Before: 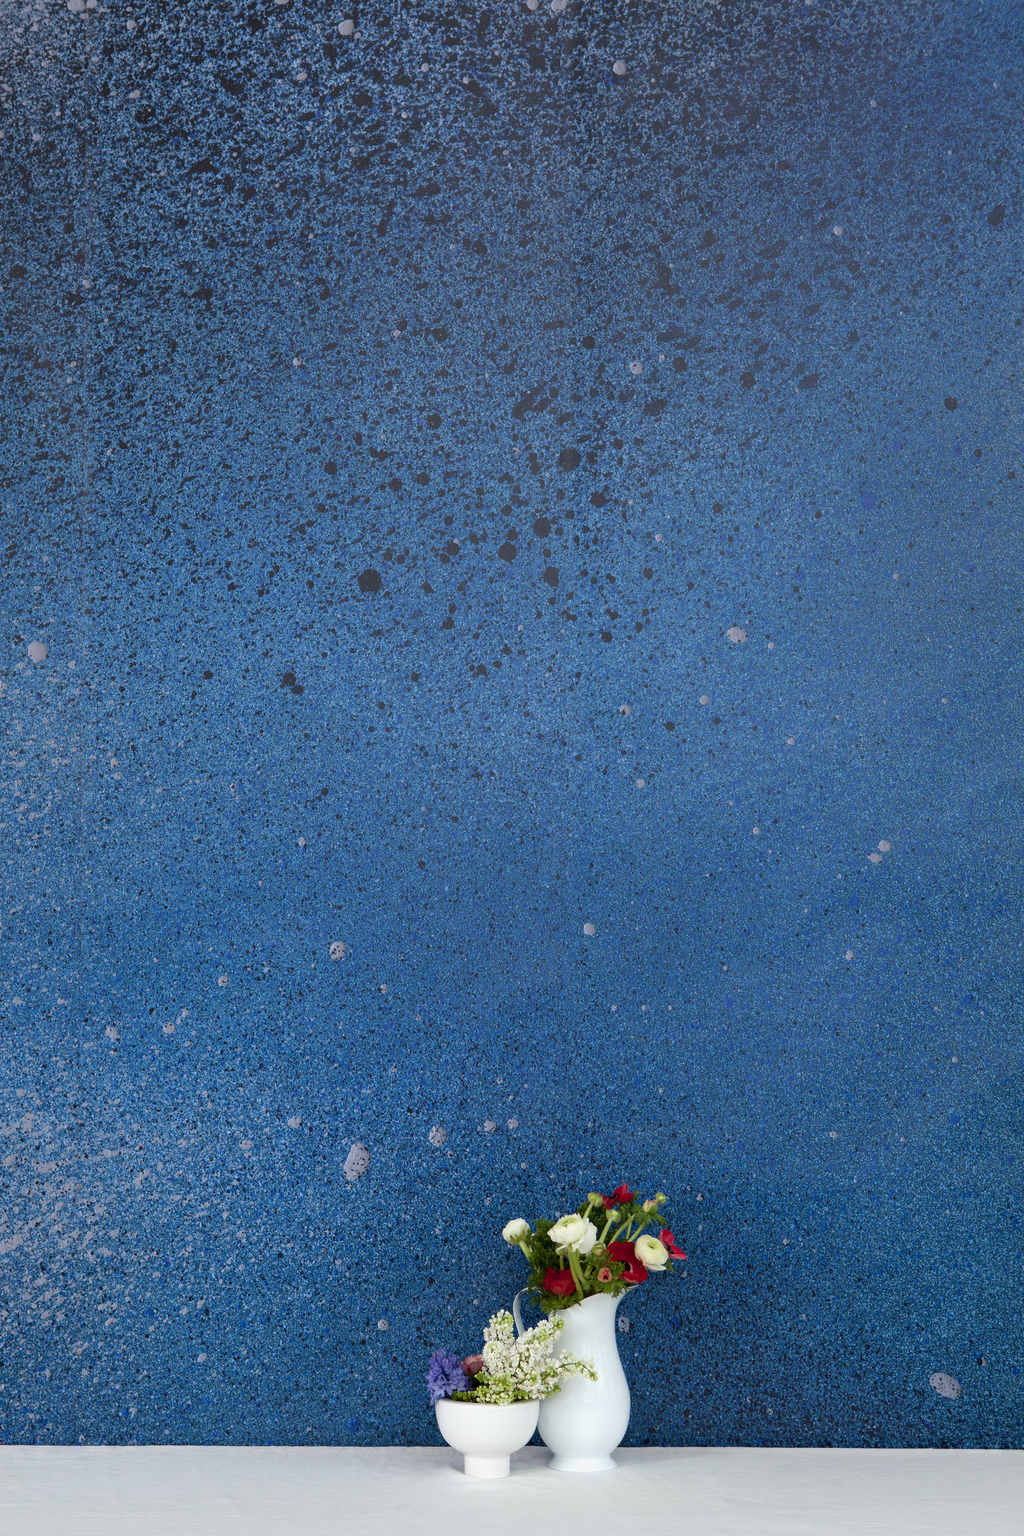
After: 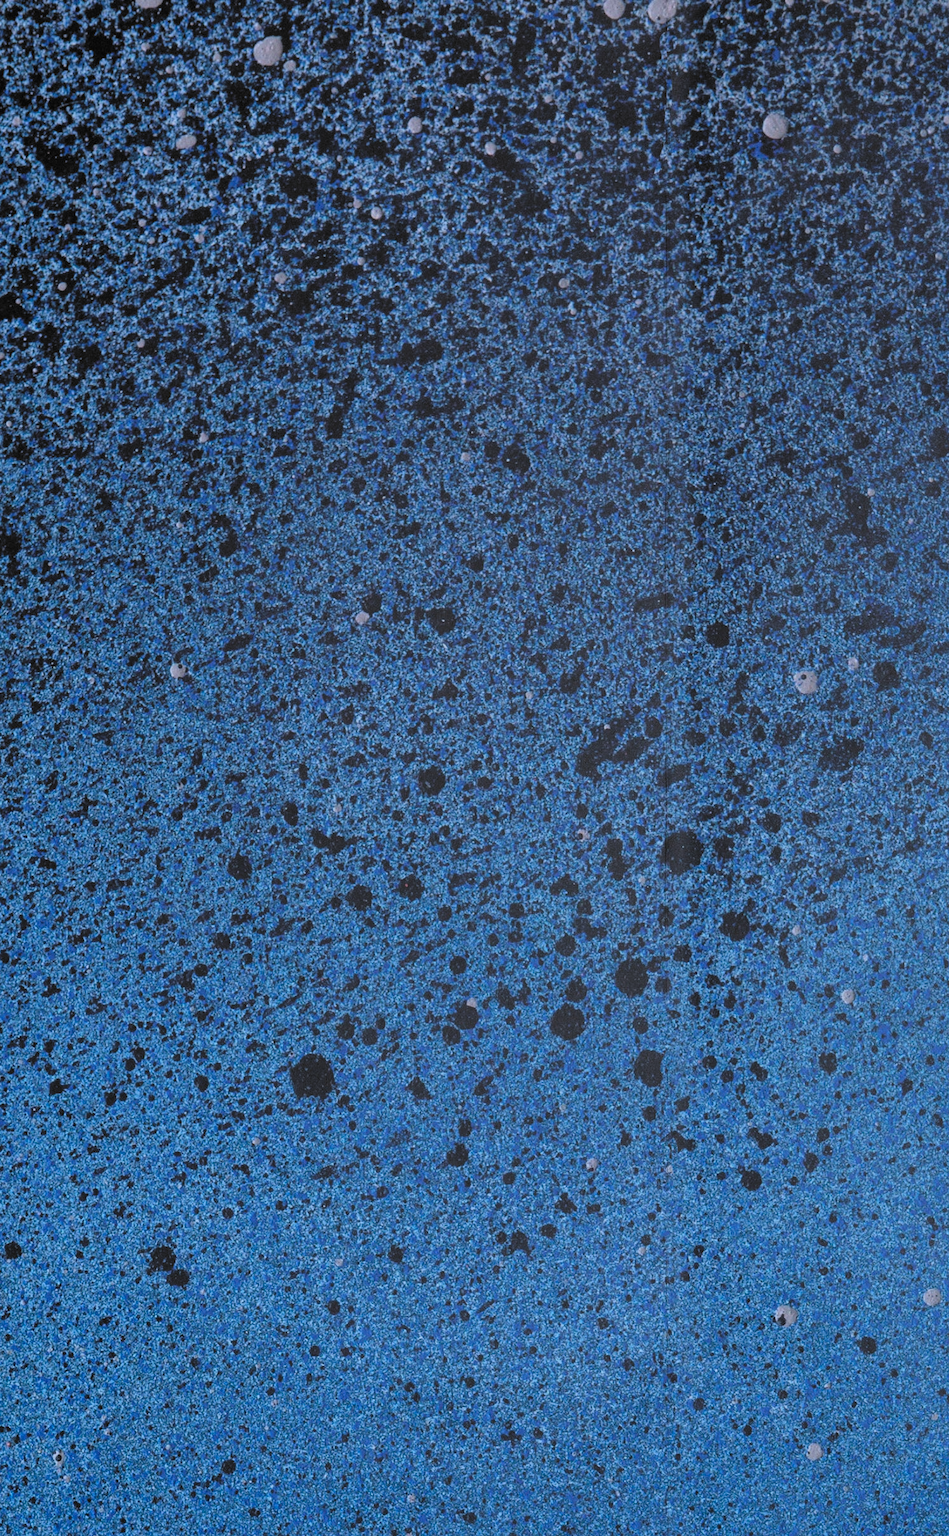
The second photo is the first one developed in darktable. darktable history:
crop: left 19.678%, right 30.251%, bottom 46.014%
filmic rgb: black relative exposure -5.14 EV, white relative exposure 3.17 EV, hardness 3.45, contrast 1.199, highlights saturation mix -49.61%, color science v6 (2022)
contrast brightness saturation: contrast 0.085, saturation 0.202
